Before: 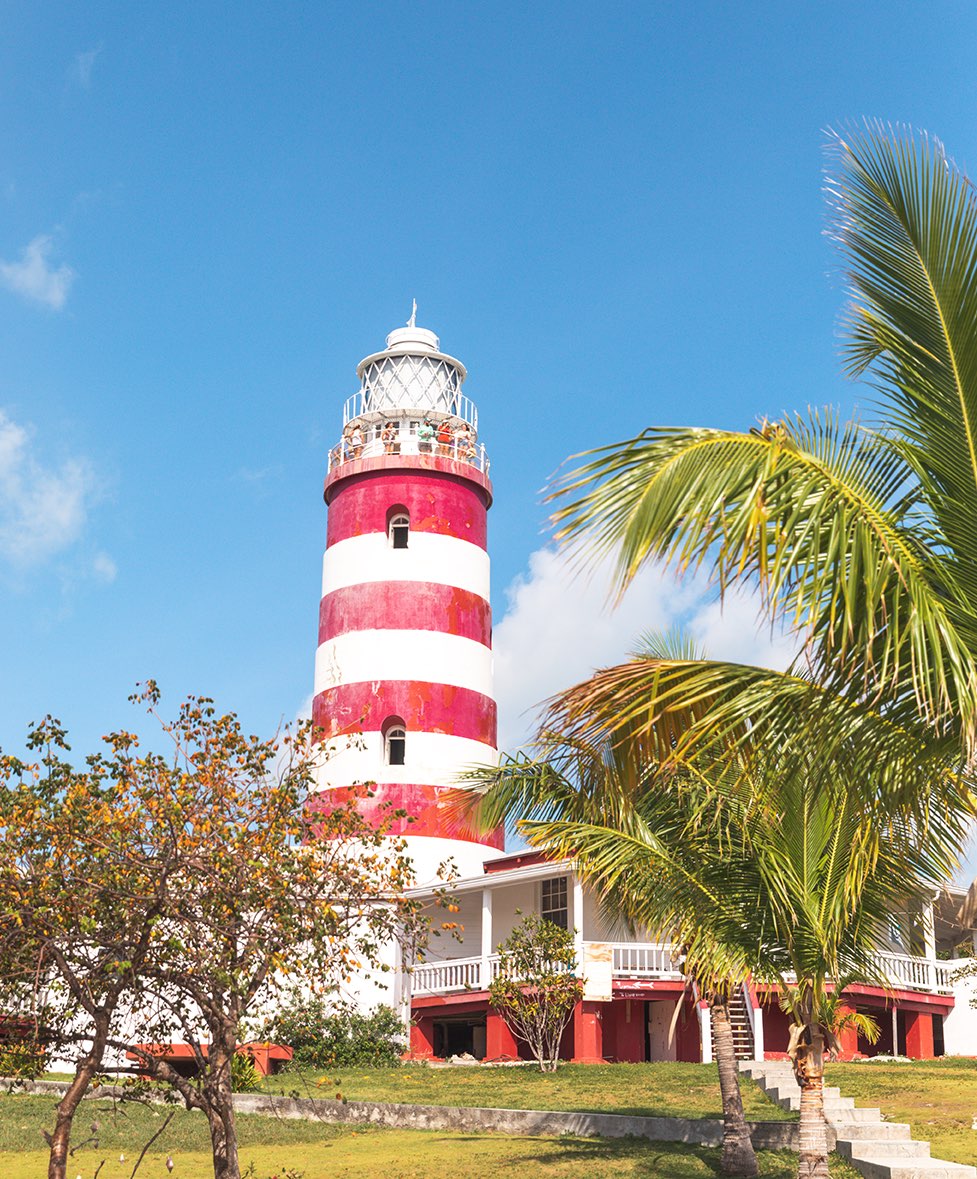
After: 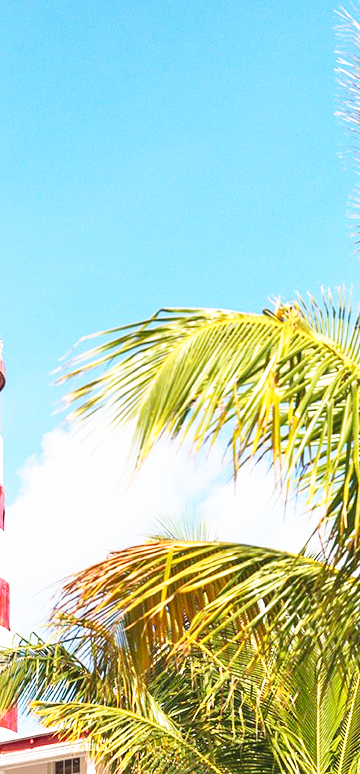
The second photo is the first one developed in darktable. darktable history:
base curve: curves: ch0 [(0, 0) (0.026, 0.03) (0.109, 0.232) (0.351, 0.748) (0.669, 0.968) (1, 1)], preserve colors none
crop and rotate: left 49.936%, top 10.094%, right 13.136%, bottom 24.256%
